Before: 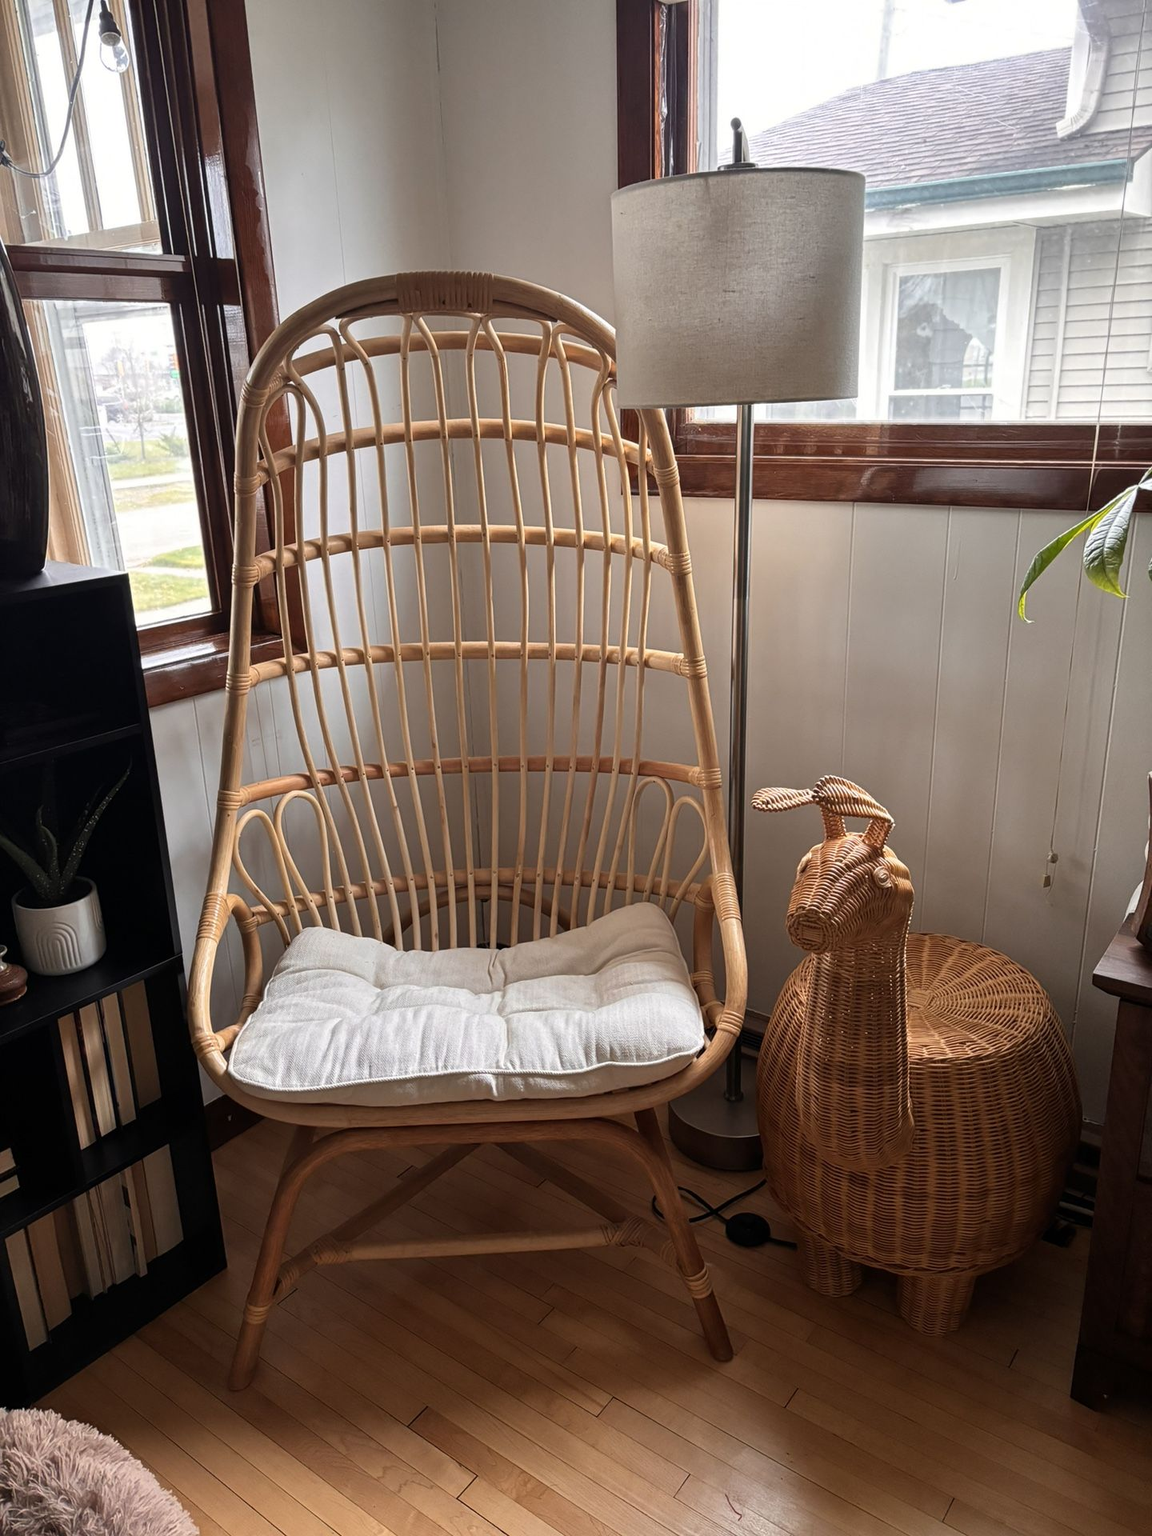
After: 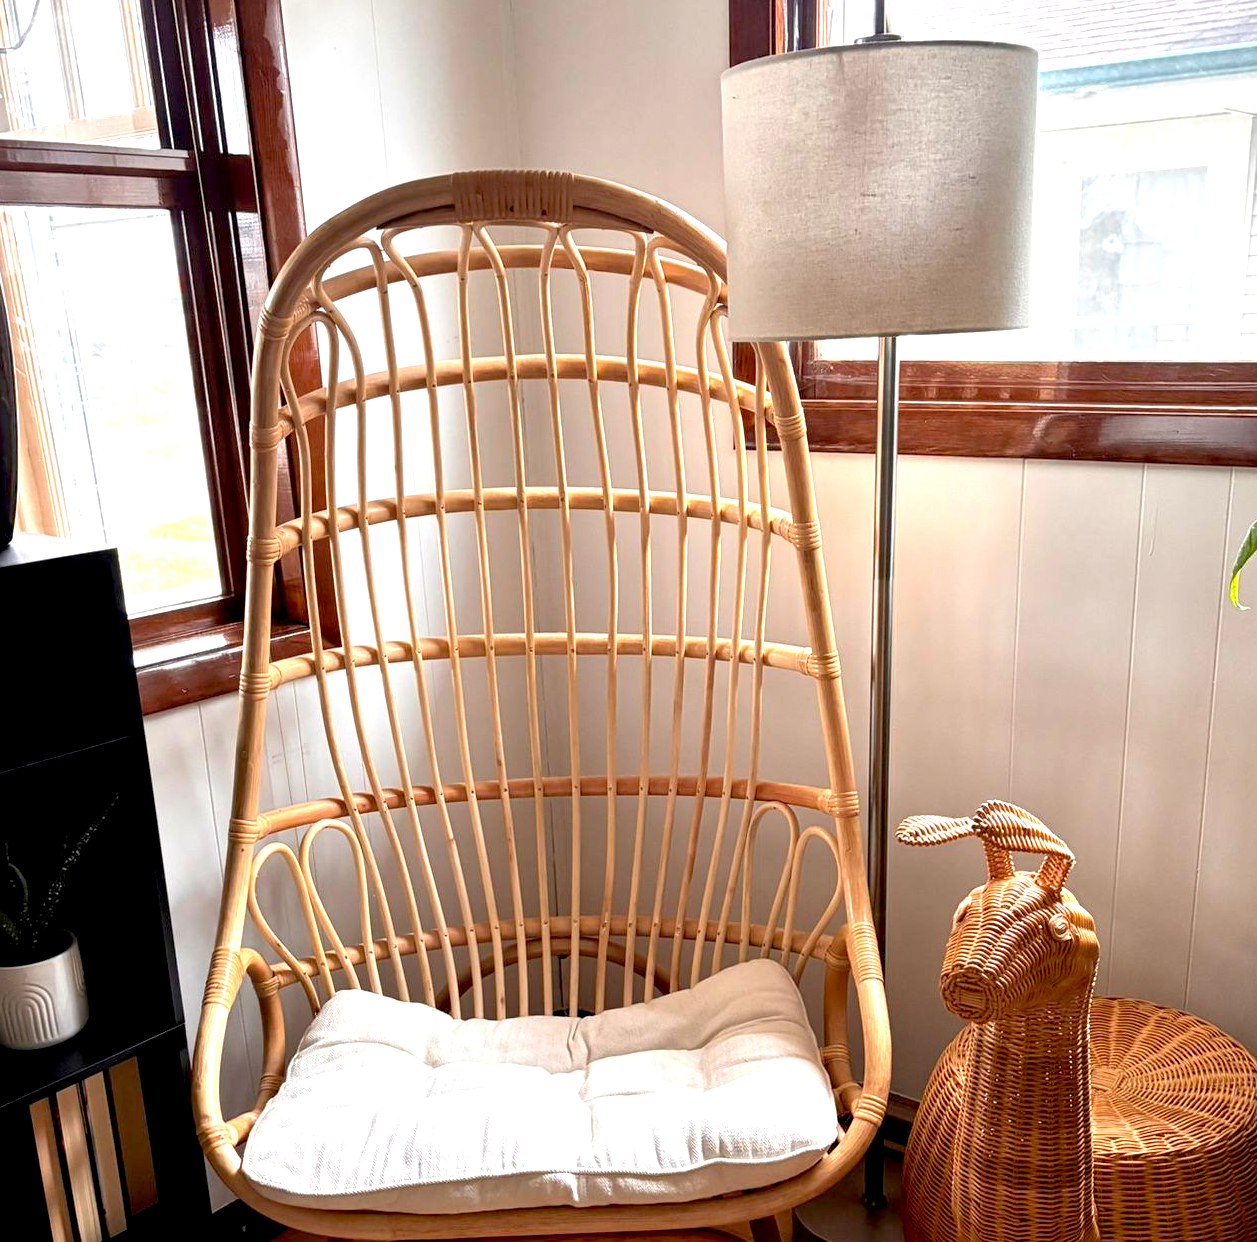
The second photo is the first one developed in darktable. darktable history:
crop: left 3.016%, top 8.816%, right 9.631%, bottom 26.467%
tone equalizer: on, module defaults
exposure: black level correction 0.01, exposure 1 EV, compensate exposure bias true, compensate highlight preservation false
